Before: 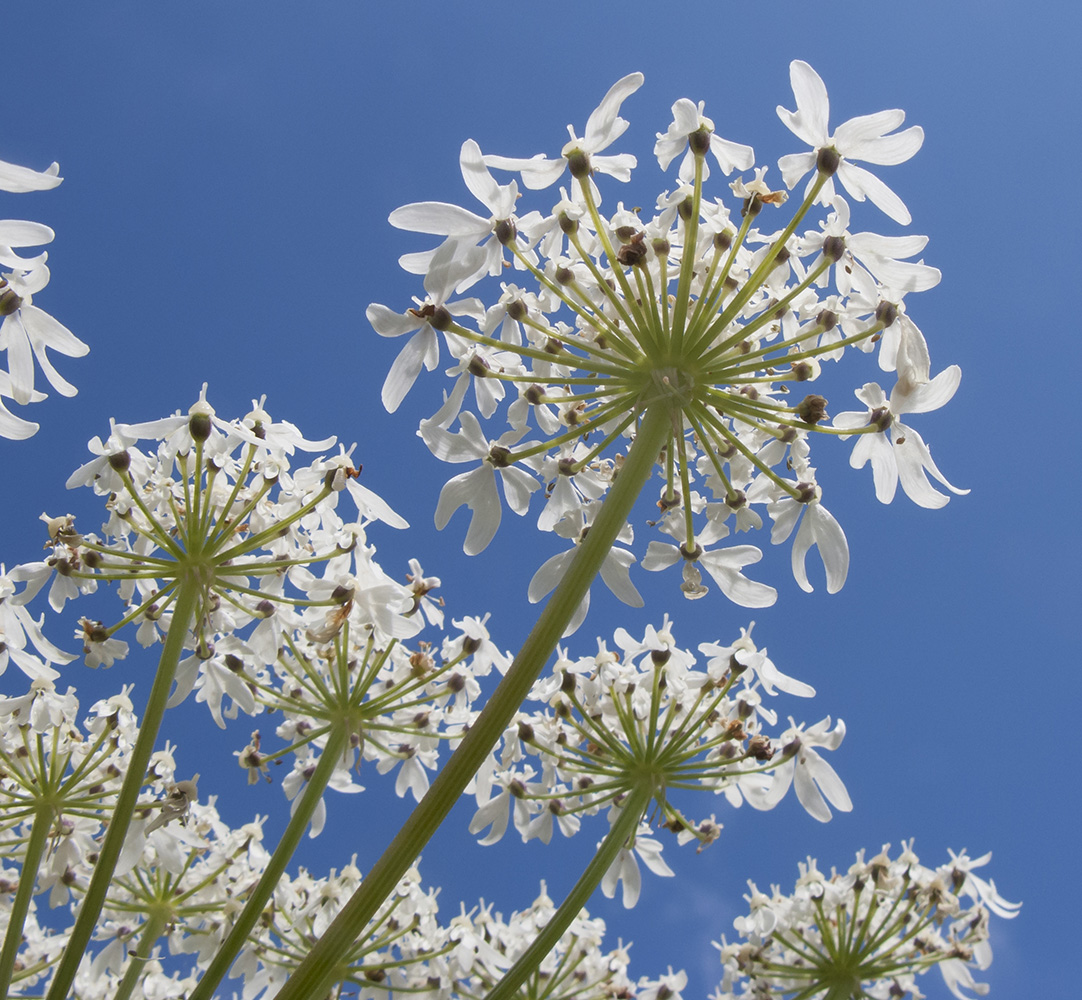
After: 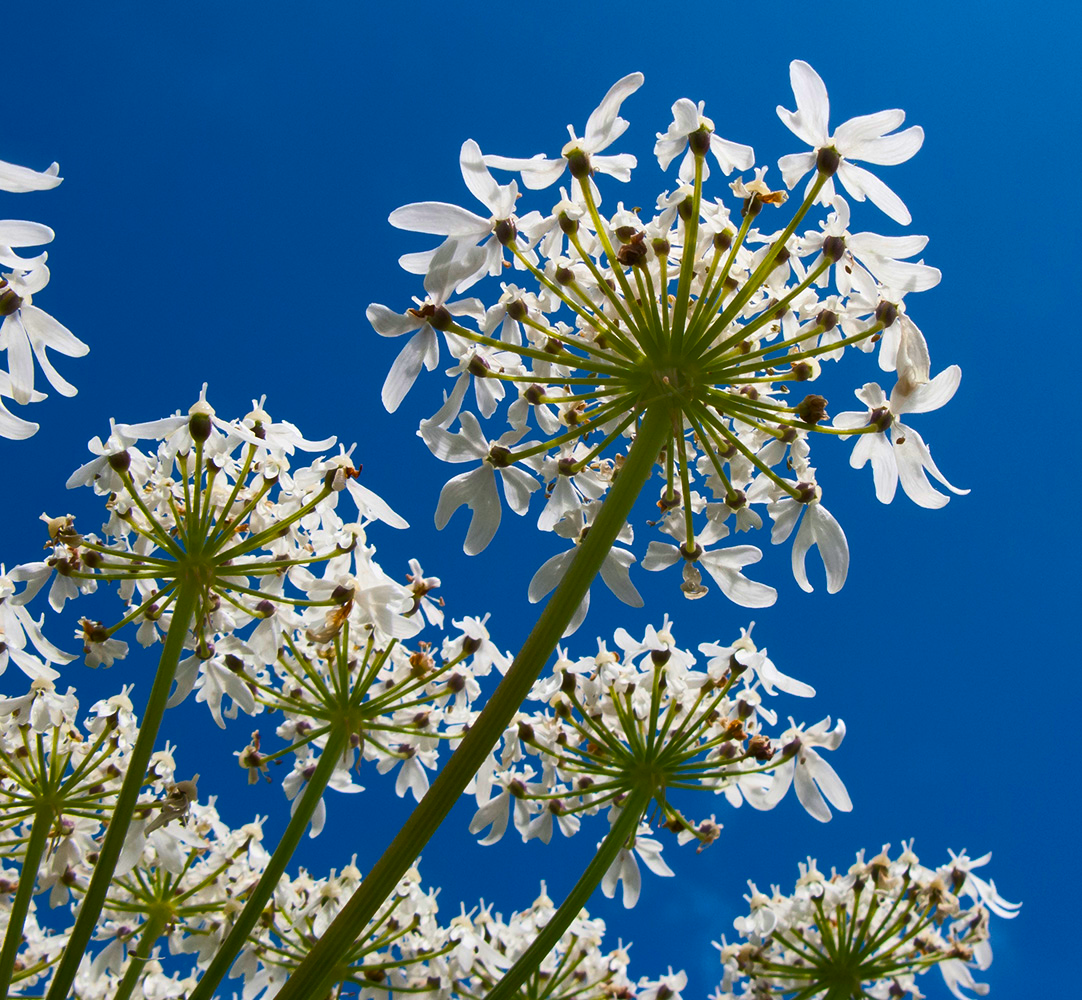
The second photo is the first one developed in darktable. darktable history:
color balance rgb: shadows lift › luminance -7.753%, shadows lift › chroma 2.144%, shadows lift › hue 167.28°, perceptual saturation grading › global saturation 31.022%, perceptual brilliance grading › highlights 3.665%, perceptual brilliance grading › mid-tones -18.974%, perceptual brilliance grading › shadows -40.799%, global vibrance 40.665%
contrast brightness saturation: contrast 0.044, saturation 0.15
